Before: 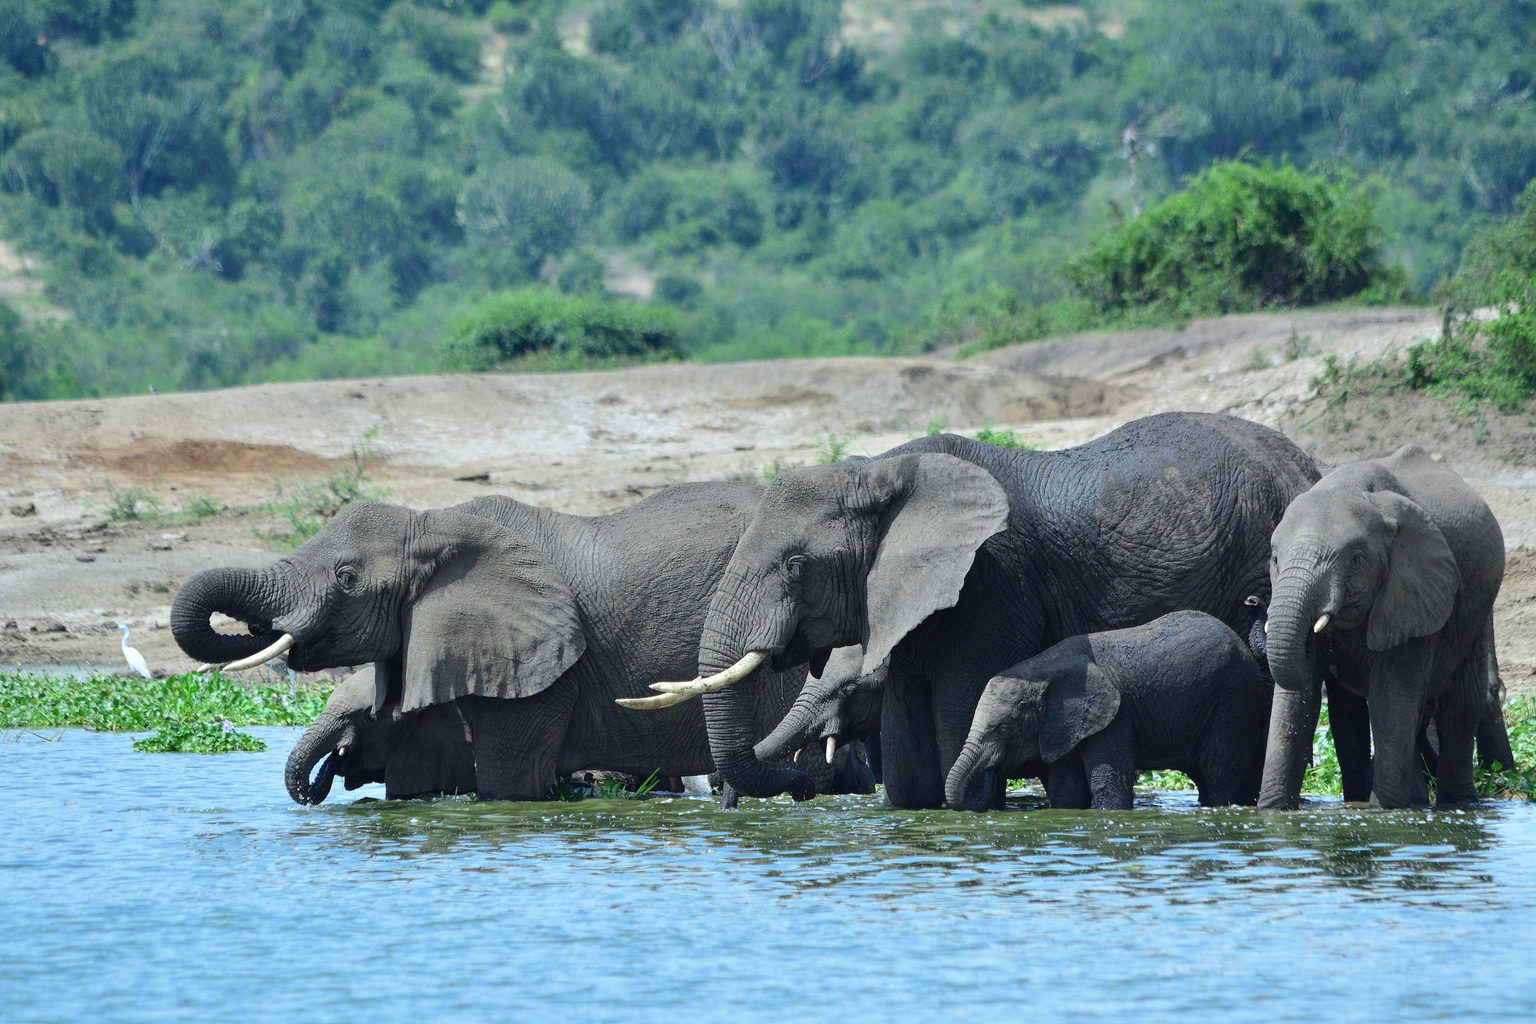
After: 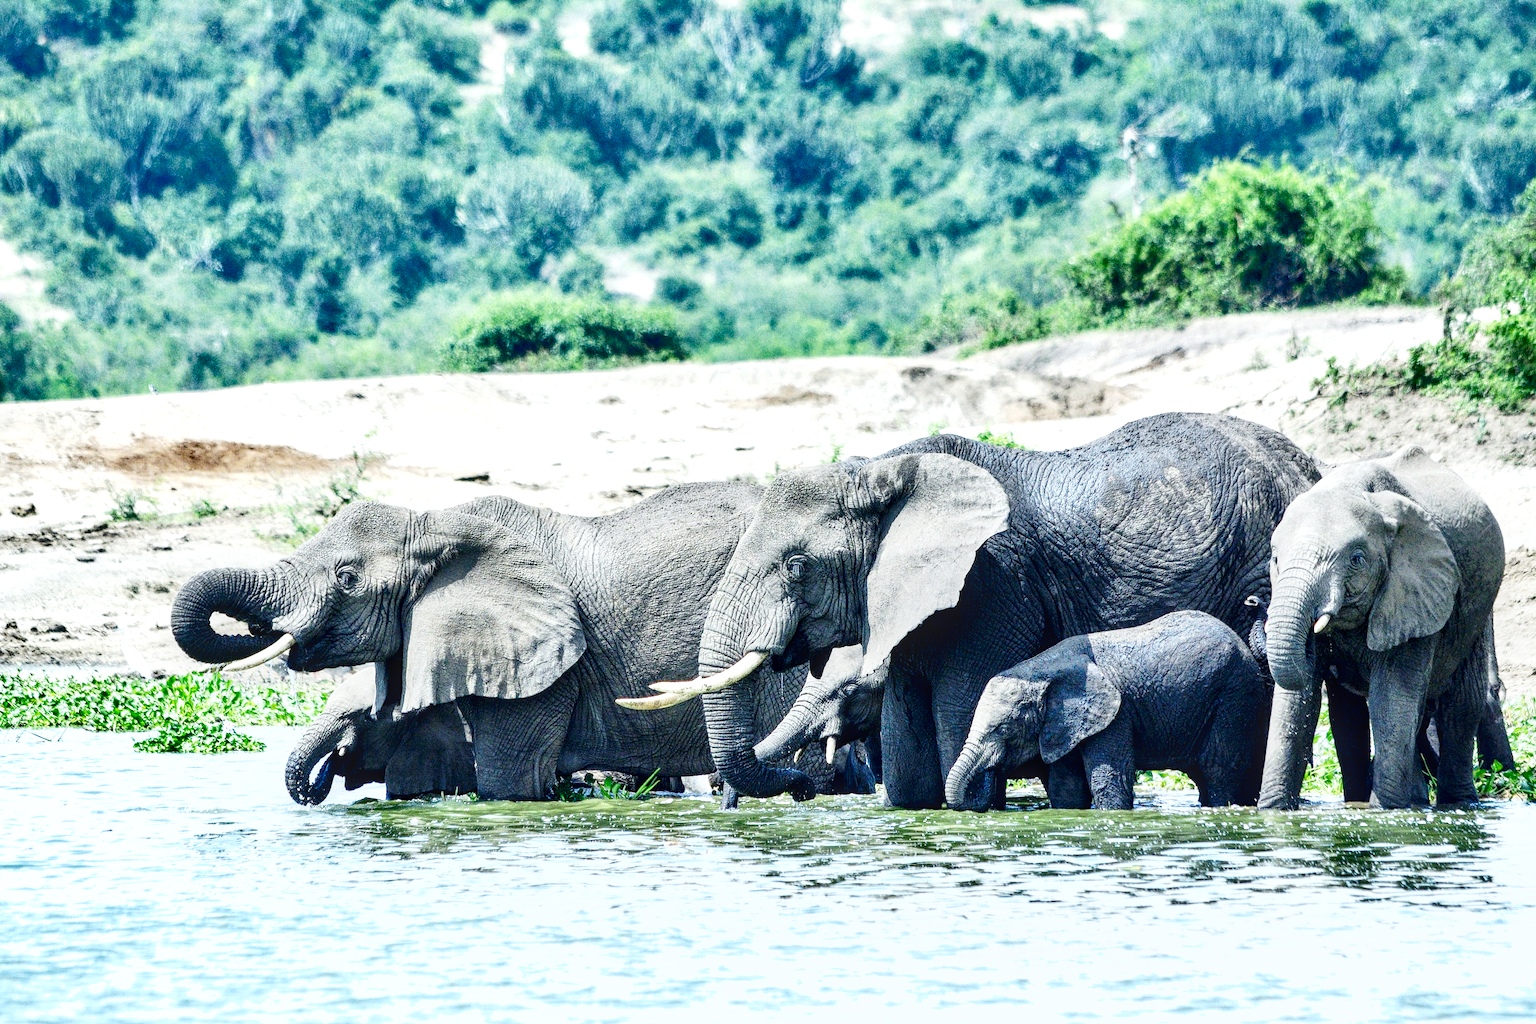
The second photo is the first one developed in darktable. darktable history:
base curve: curves: ch0 [(0, 0) (0.028, 0.03) (0.121, 0.232) (0.46, 0.748) (0.859, 0.968) (1, 1)], preserve colors none
local contrast: detail 130%
exposure: black level correction 0.008, exposure 0.976 EV, compensate highlight preservation false
shadows and highlights: shadows 61.32, highlights -60.48, soften with gaussian
